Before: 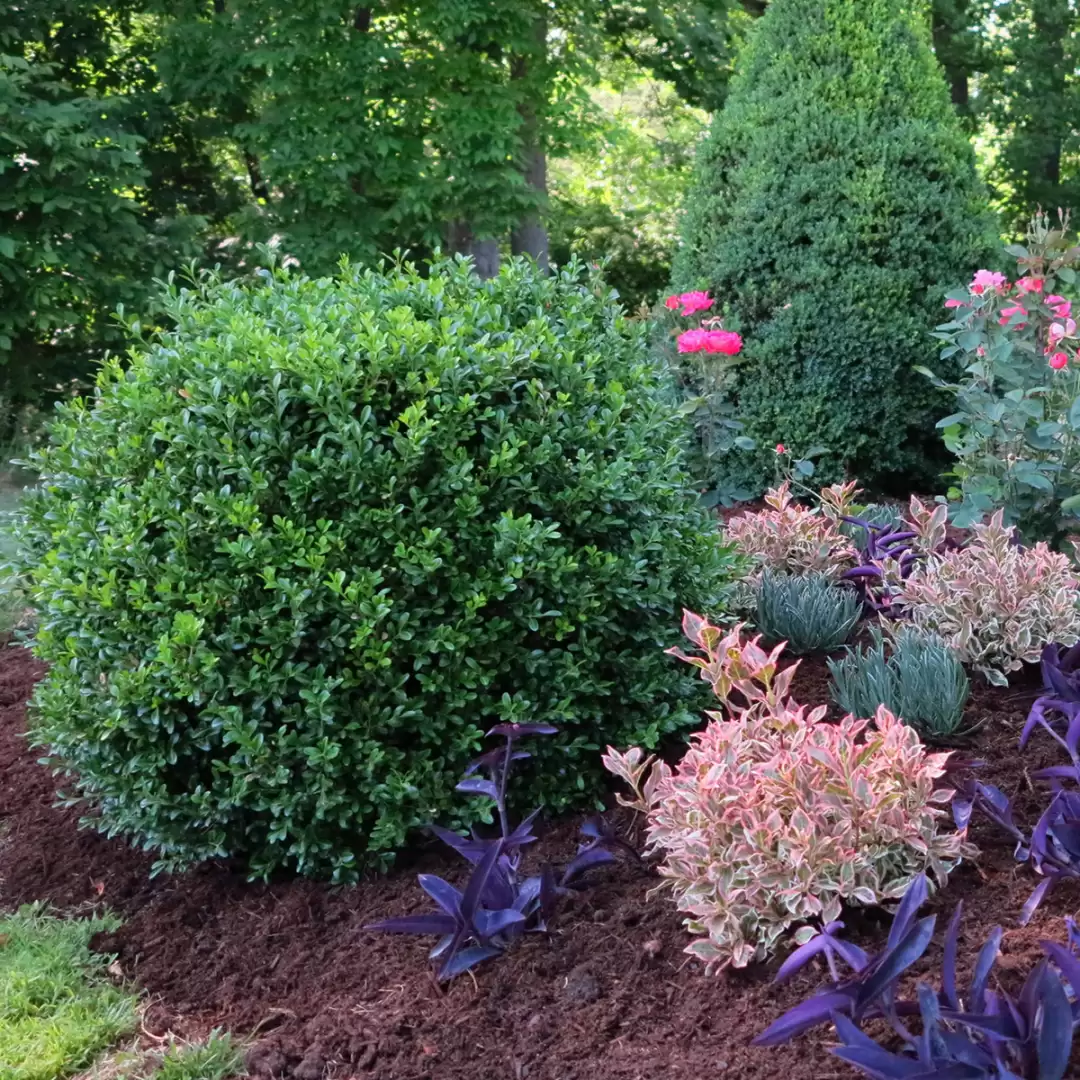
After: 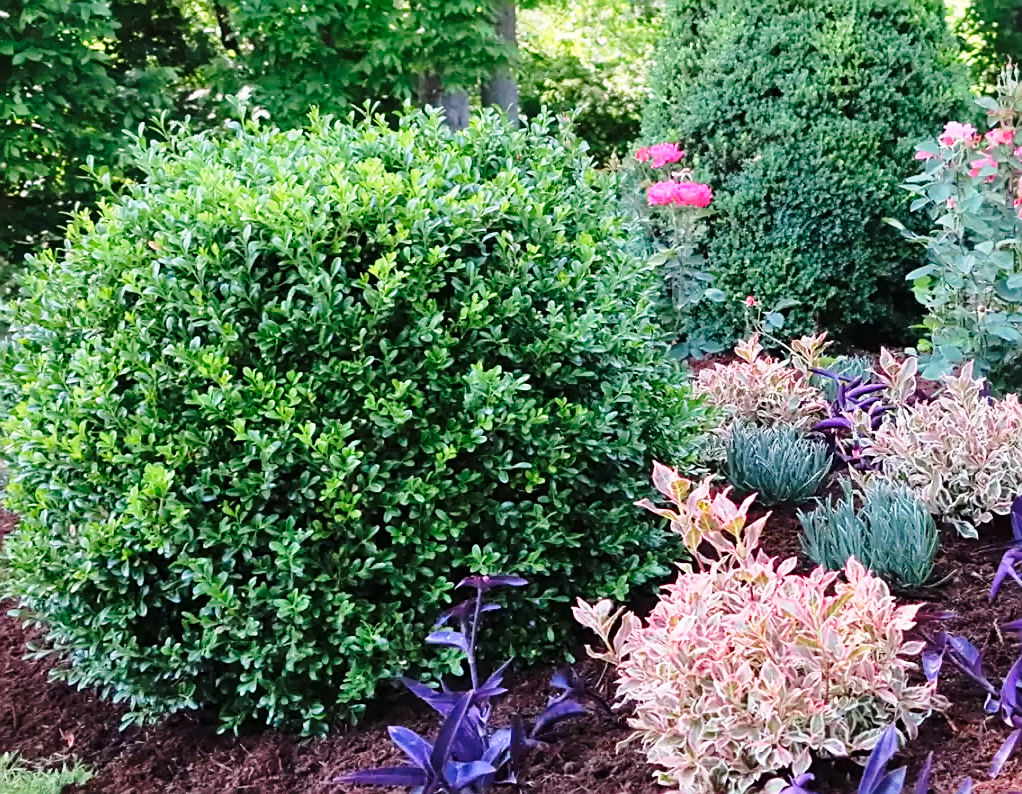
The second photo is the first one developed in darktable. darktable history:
base curve: curves: ch0 [(0, 0) (0.028, 0.03) (0.121, 0.232) (0.46, 0.748) (0.859, 0.968) (1, 1)], preserve colors none
sharpen: on, module defaults
crop and rotate: left 2.792%, top 13.711%, right 2.55%, bottom 12.717%
shadows and highlights: soften with gaussian
